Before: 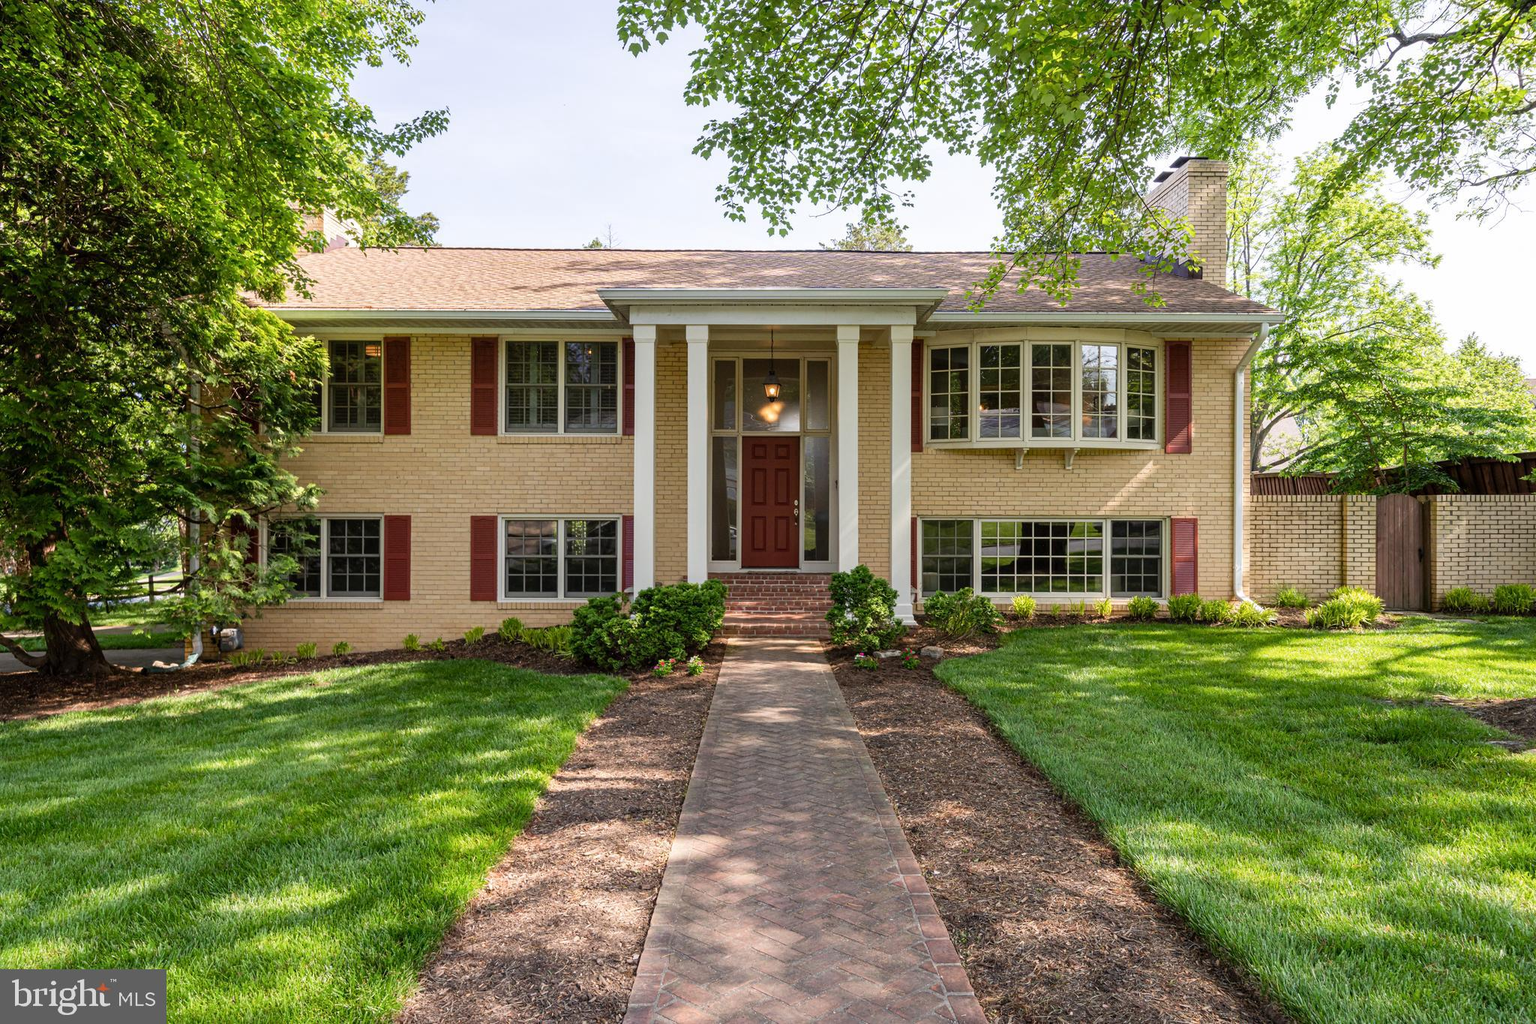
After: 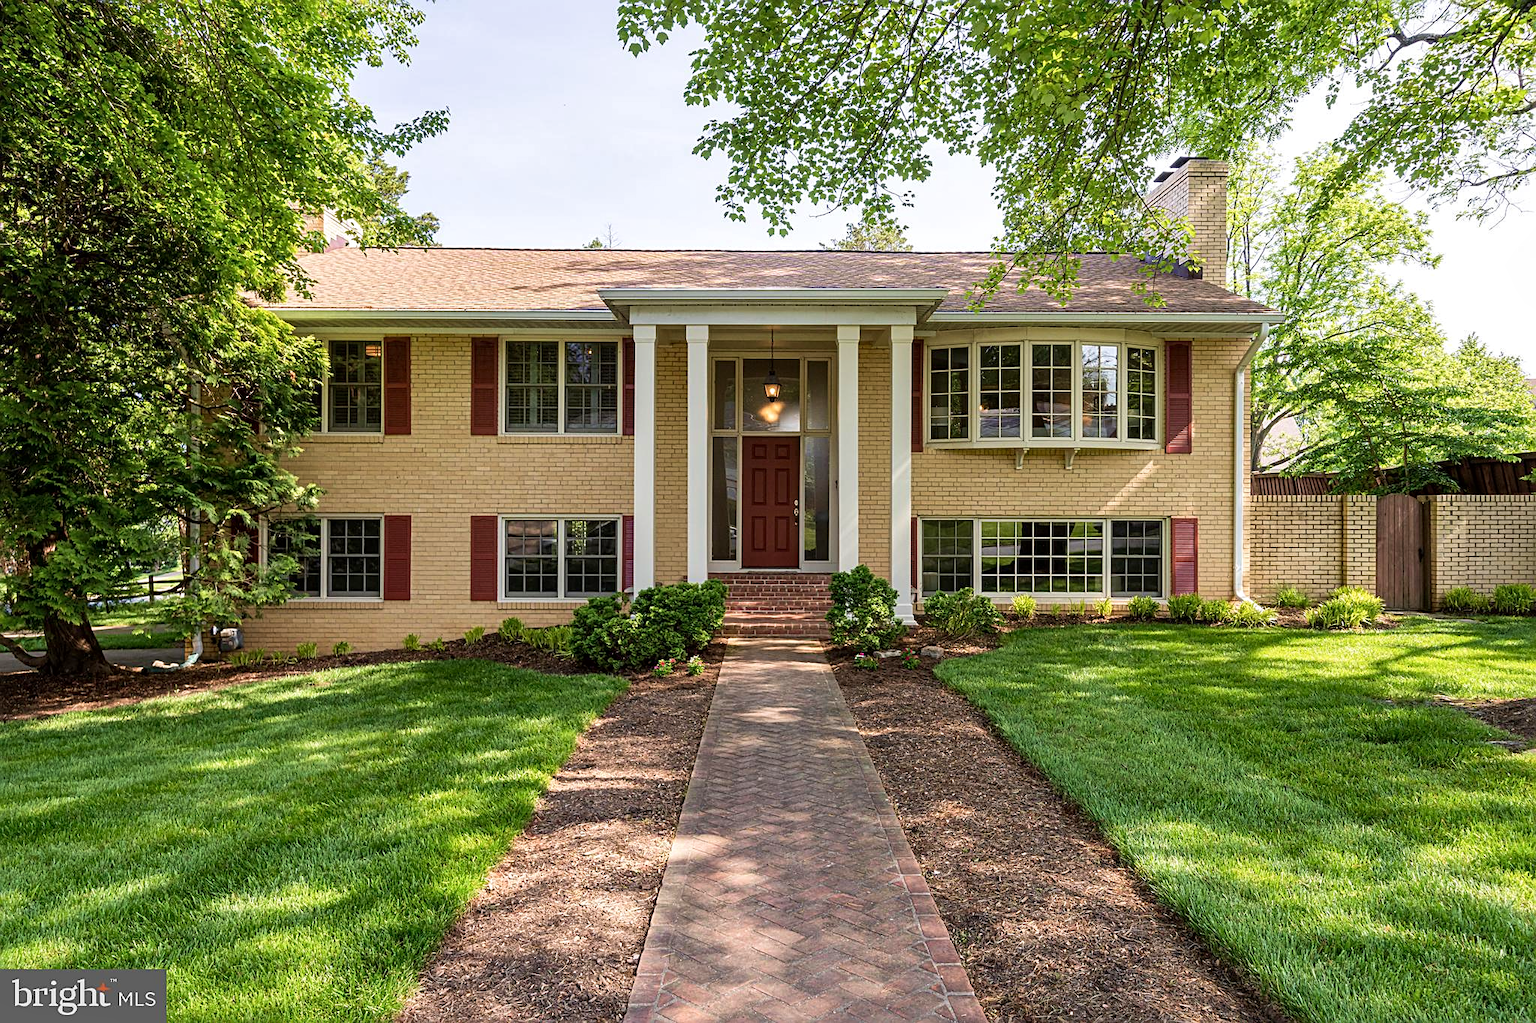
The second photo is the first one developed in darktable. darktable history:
sharpen: on, module defaults
velvia: on, module defaults
local contrast: mode bilateral grid, contrast 20, coarseness 50, detail 120%, midtone range 0.2
